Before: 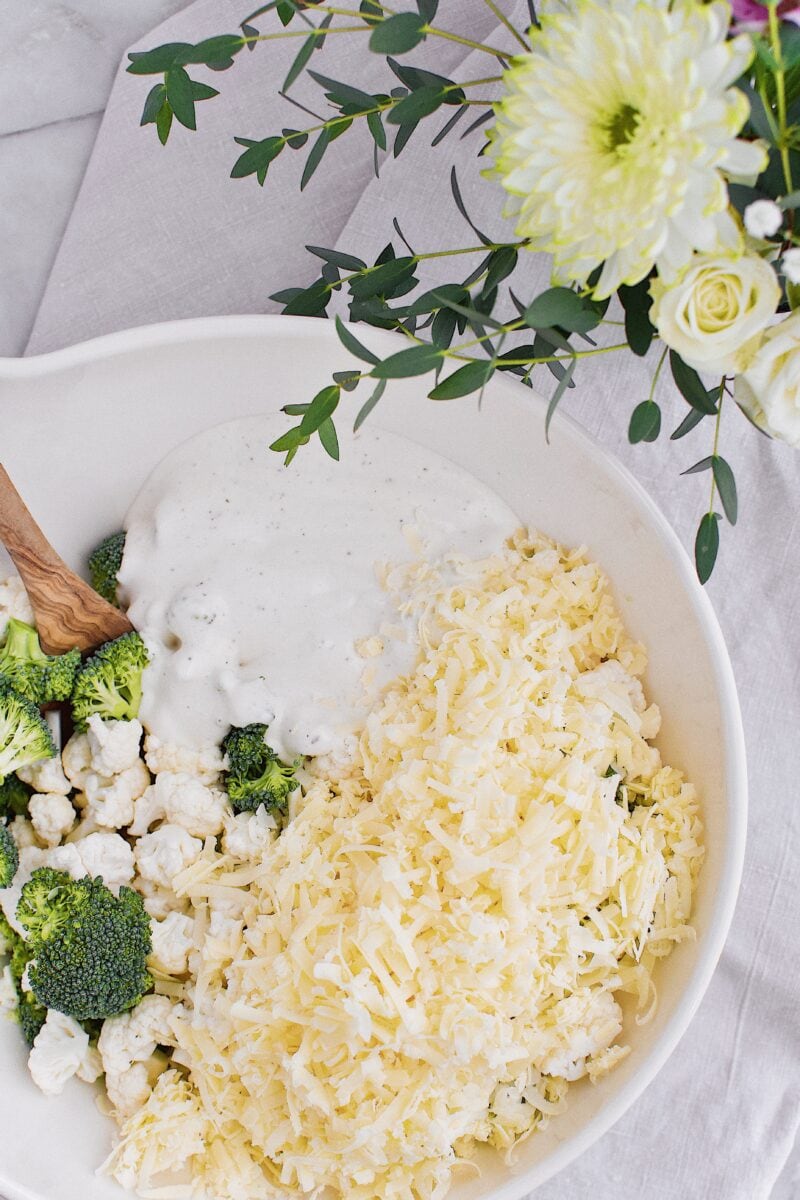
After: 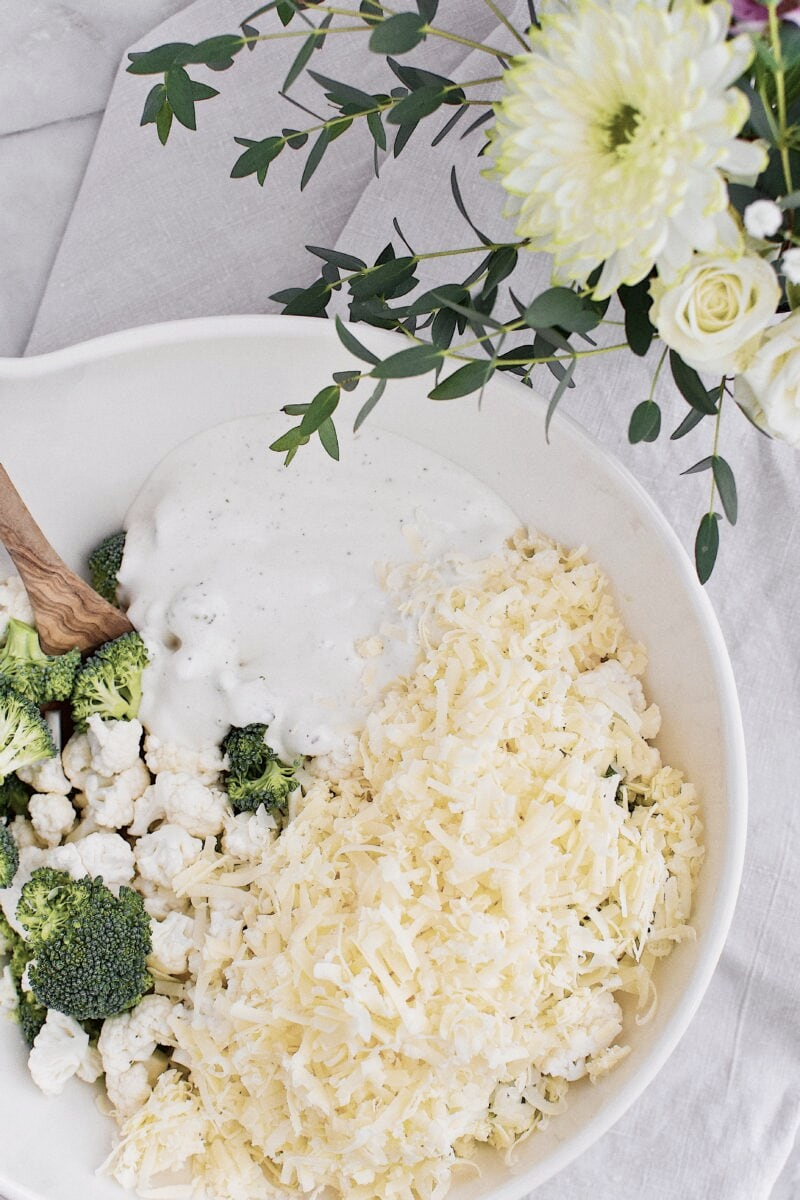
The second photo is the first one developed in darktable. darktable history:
exposure: black level correction 0.001, compensate highlight preservation false
contrast brightness saturation: contrast 0.097, saturation -0.289
